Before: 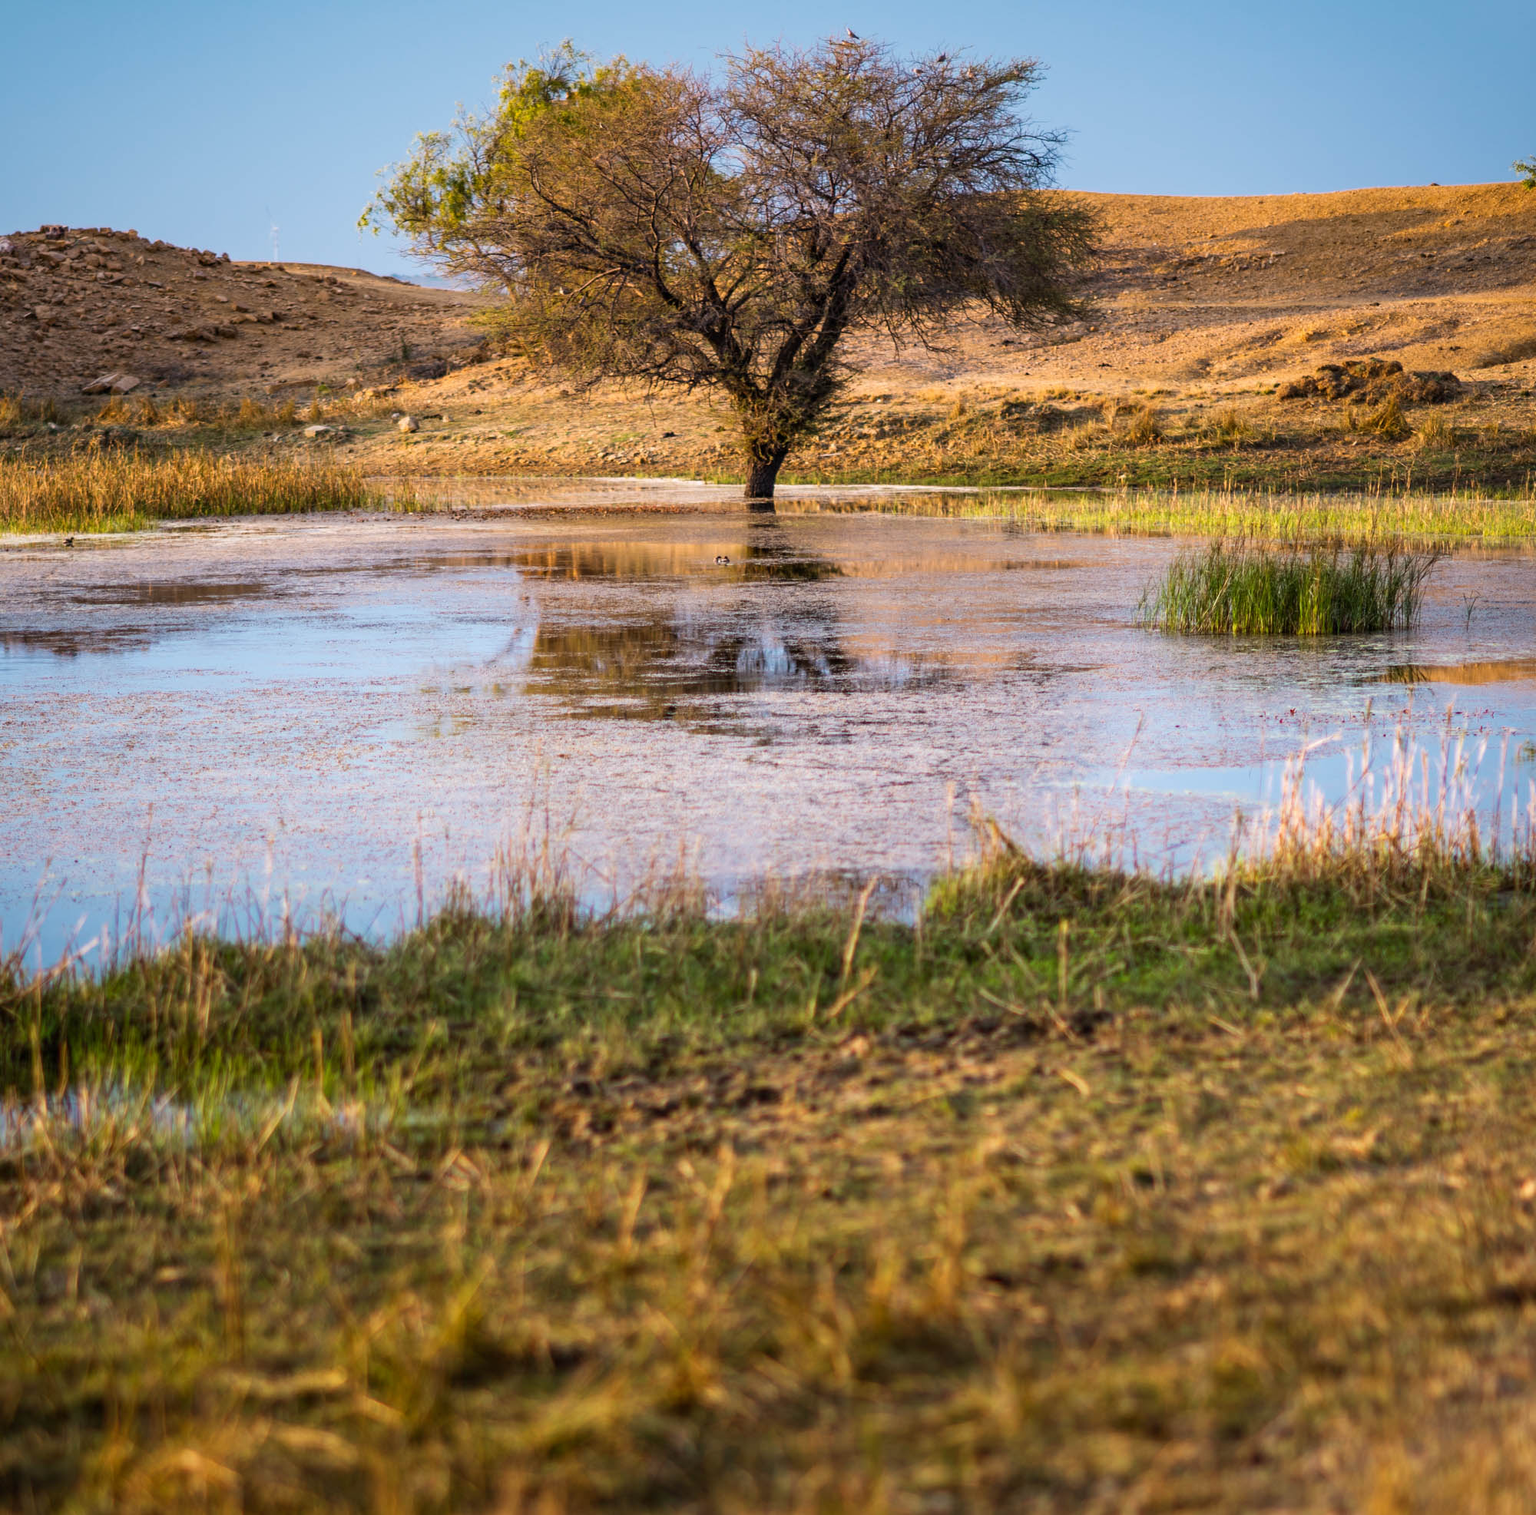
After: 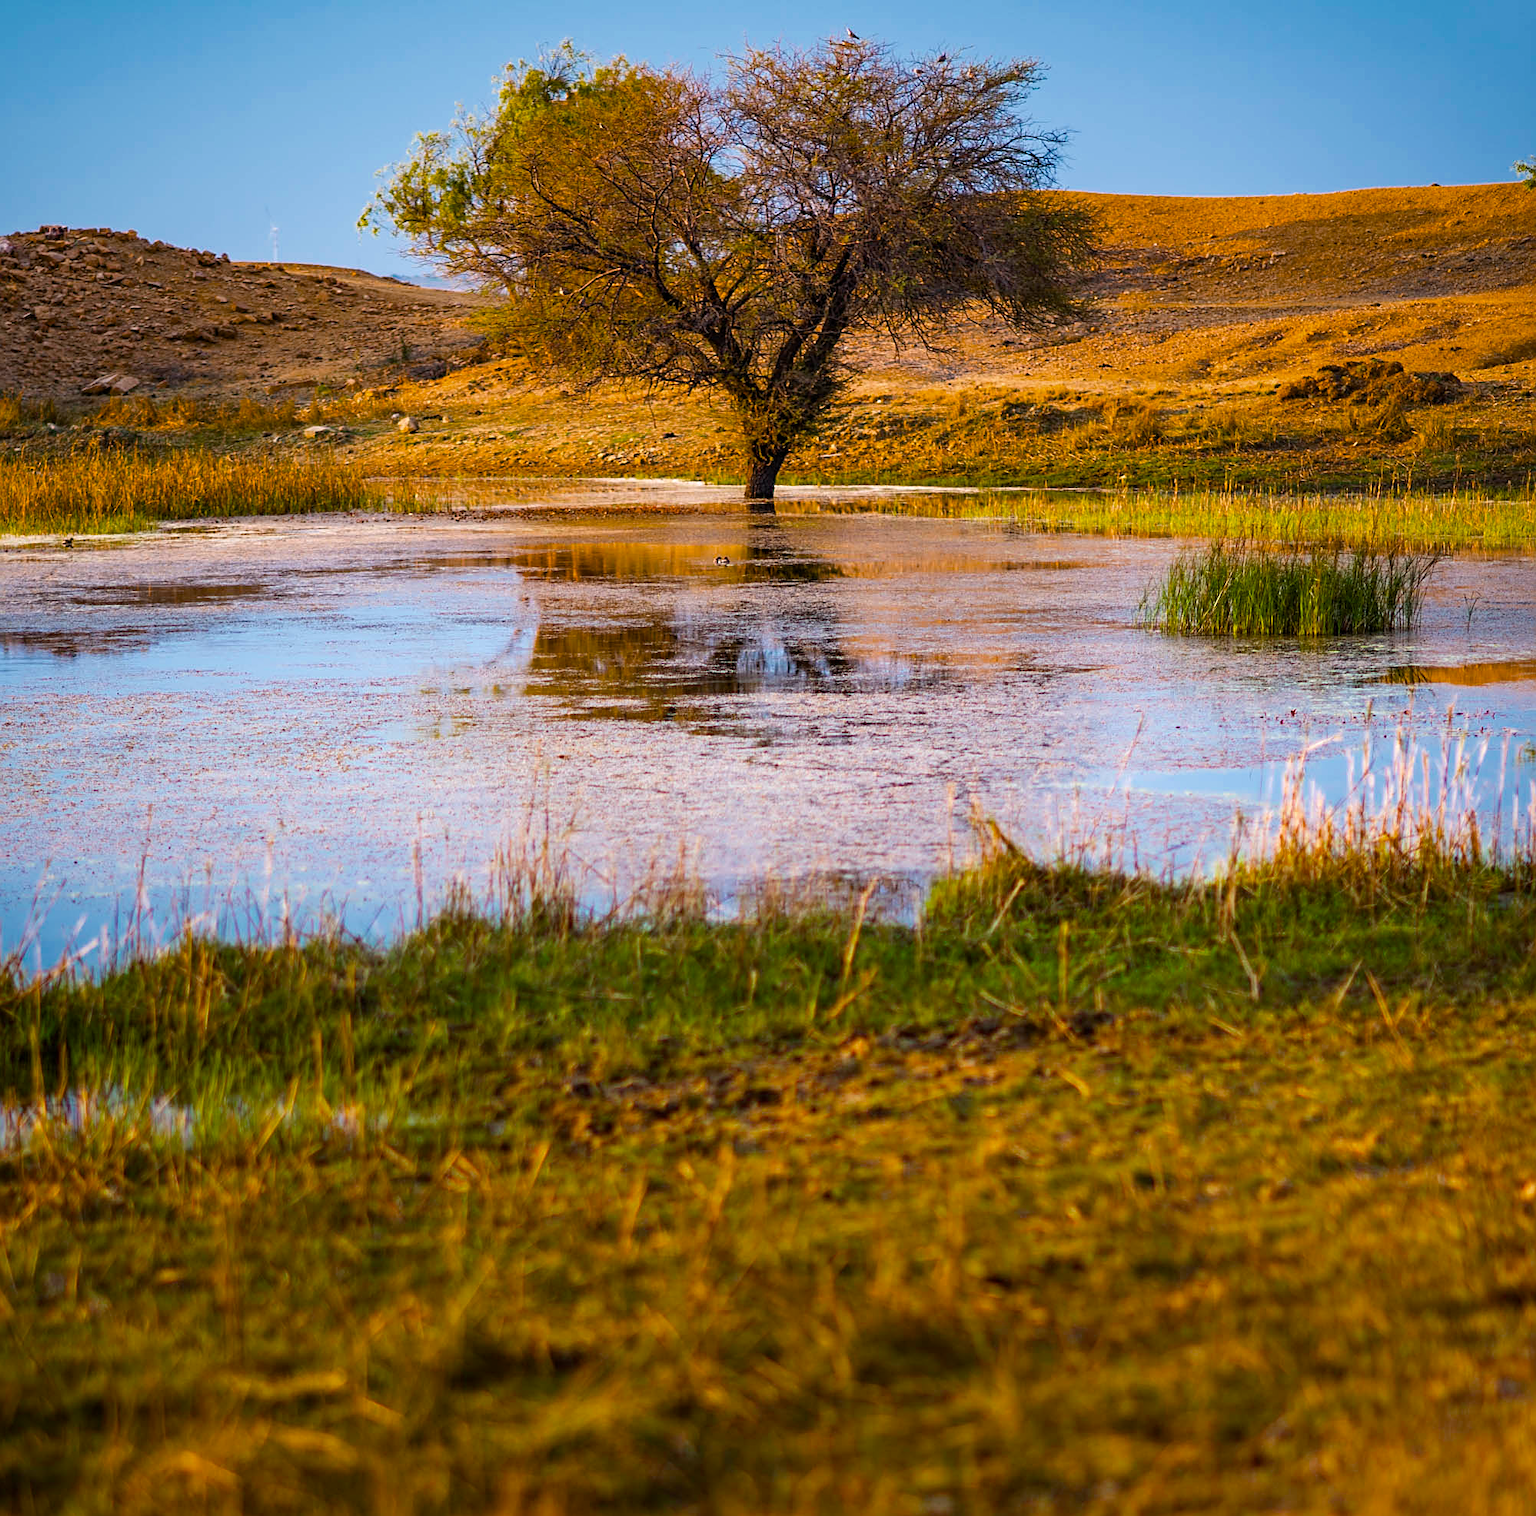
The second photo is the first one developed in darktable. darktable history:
crop and rotate: left 0.077%, bottom 0.007%
sharpen: on, module defaults
color balance rgb: perceptual saturation grading › global saturation 25.427%, global vibrance 16.57%, saturation formula JzAzBz (2021)
